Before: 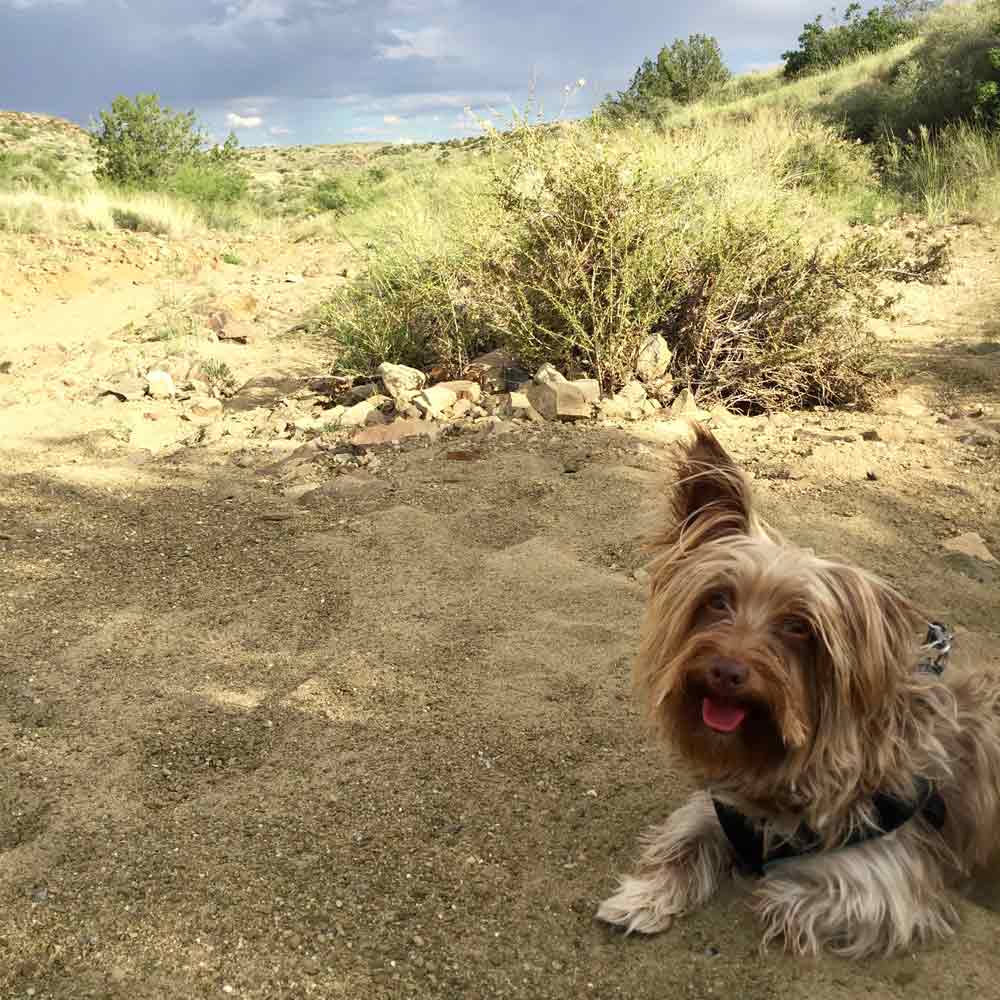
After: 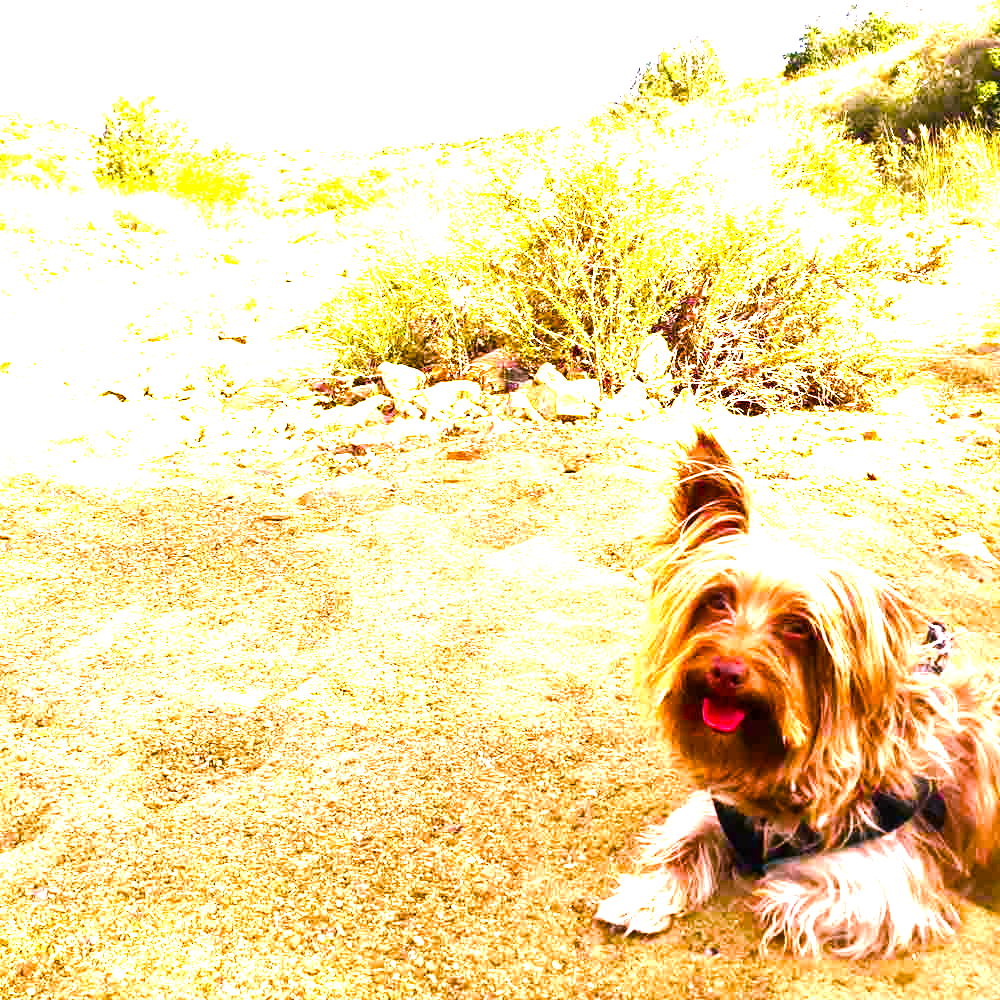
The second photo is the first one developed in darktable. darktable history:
exposure: black level correction 0, exposure 1.45 EV, compensate exposure bias true, compensate highlight preservation false
color balance rgb: linear chroma grading › shadows 10%, linear chroma grading › highlights 10%, linear chroma grading › global chroma 15%, linear chroma grading › mid-tones 15%, perceptual saturation grading › global saturation 40%, perceptual saturation grading › highlights -25%, perceptual saturation grading › mid-tones 35%, perceptual saturation grading › shadows 35%, perceptual brilliance grading › global brilliance 11.29%, global vibrance 11.29%
tone equalizer: -8 EV -0.75 EV, -7 EV -0.7 EV, -6 EV -0.6 EV, -5 EV -0.4 EV, -3 EV 0.4 EV, -2 EV 0.6 EV, -1 EV 0.7 EV, +0 EV 0.75 EV, edges refinement/feathering 500, mask exposure compensation -1.57 EV, preserve details no
white balance: red 1.188, blue 1.11
